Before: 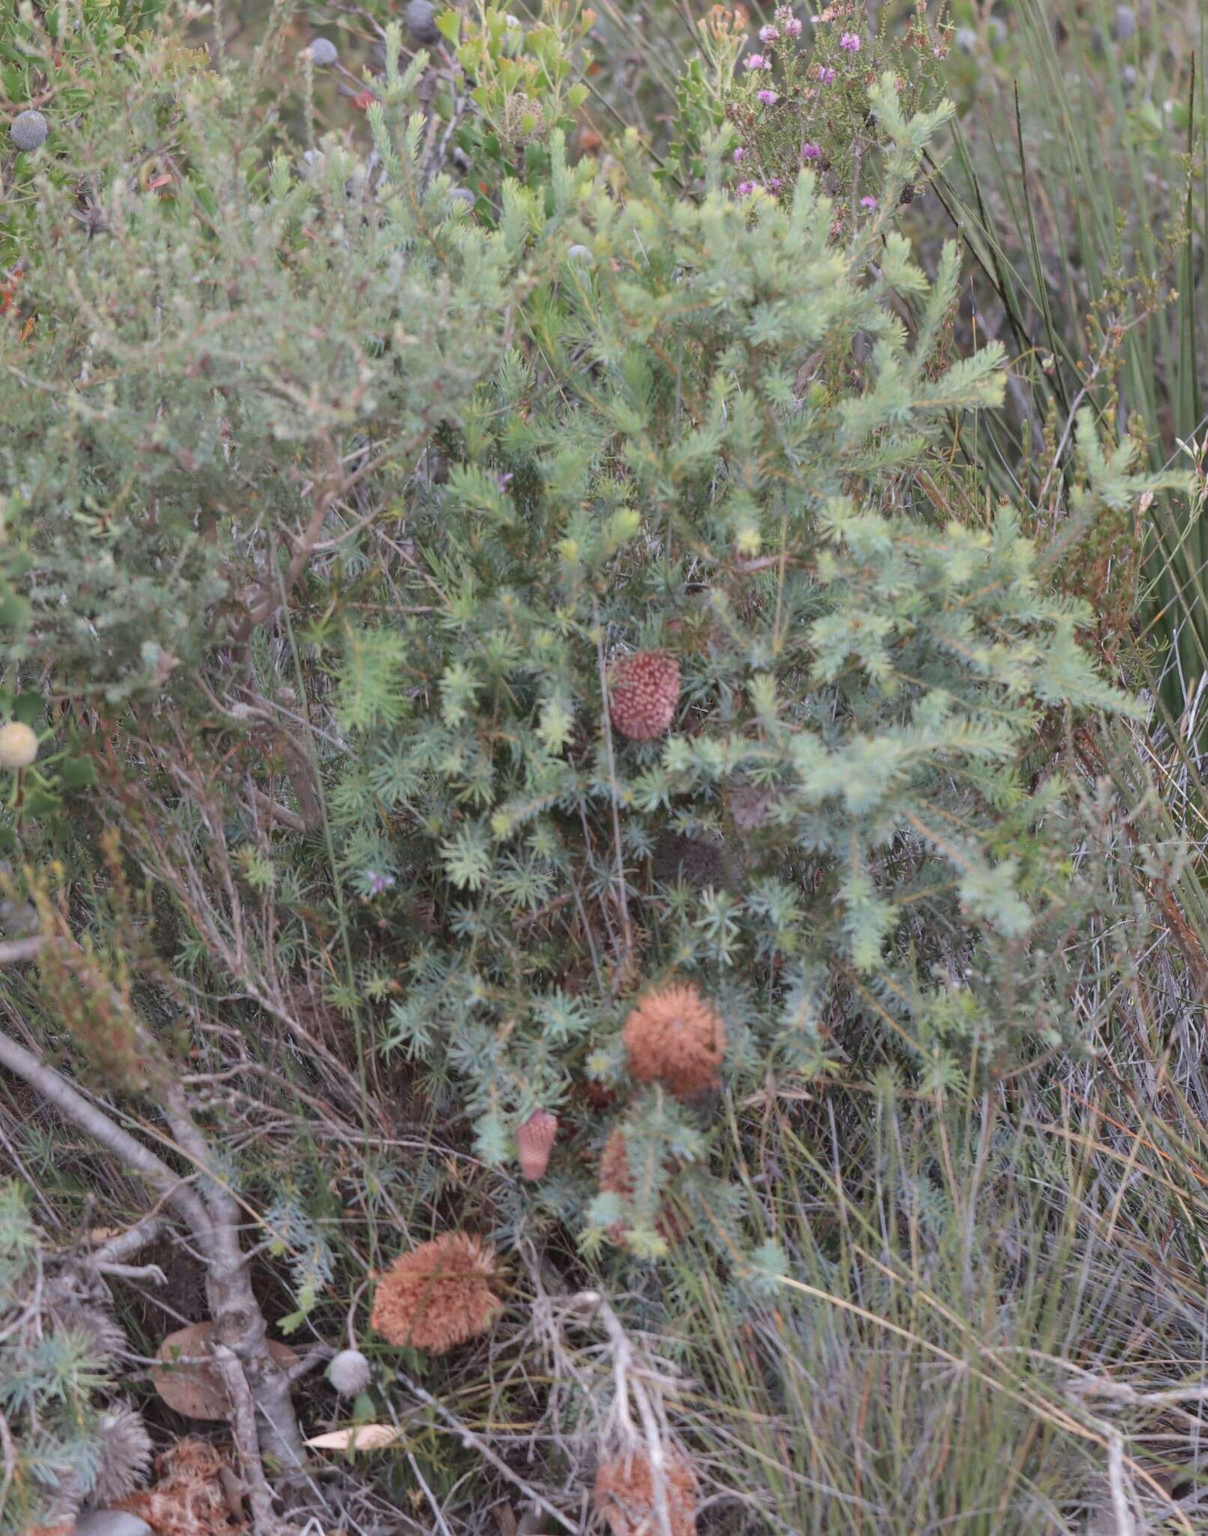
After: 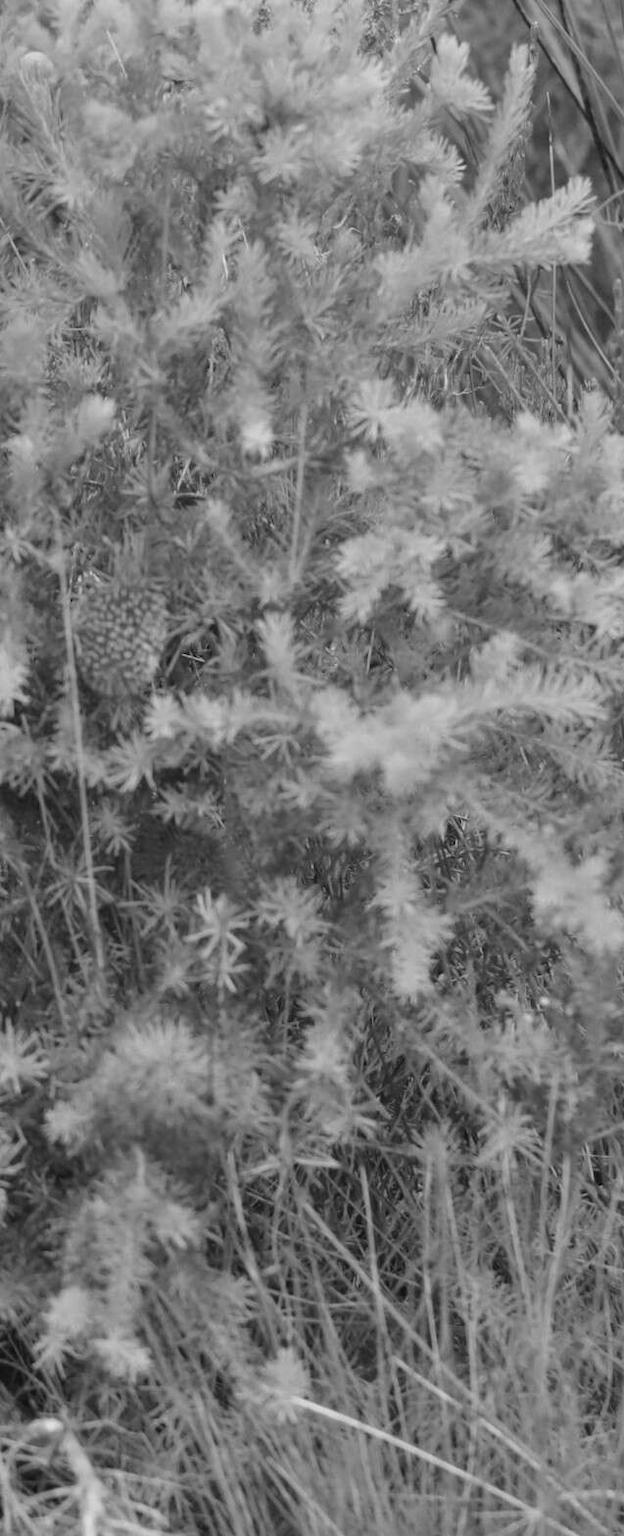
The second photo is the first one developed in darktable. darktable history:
monochrome: on, module defaults
crop: left 45.721%, top 13.393%, right 14.118%, bottom 10.01%
